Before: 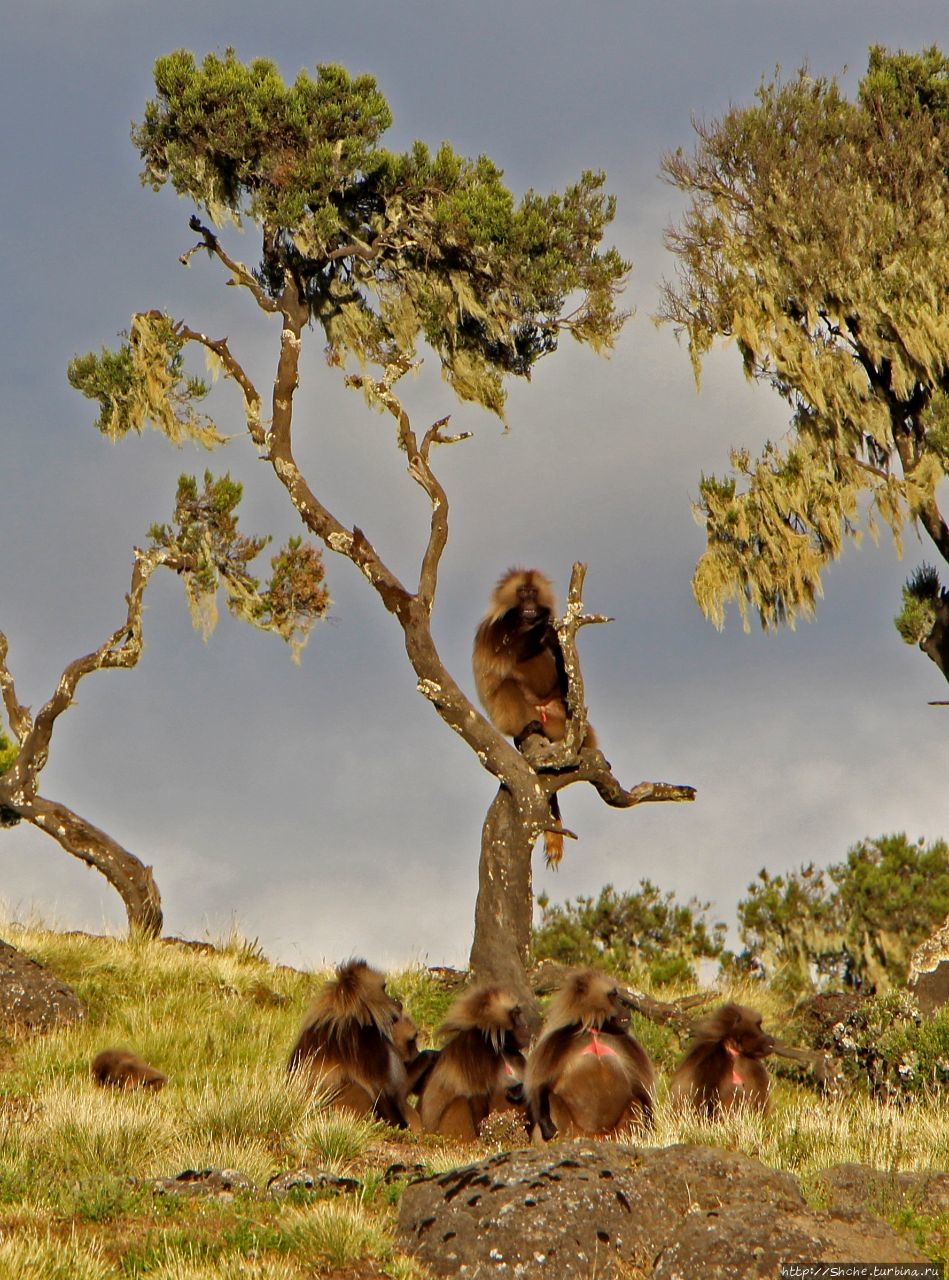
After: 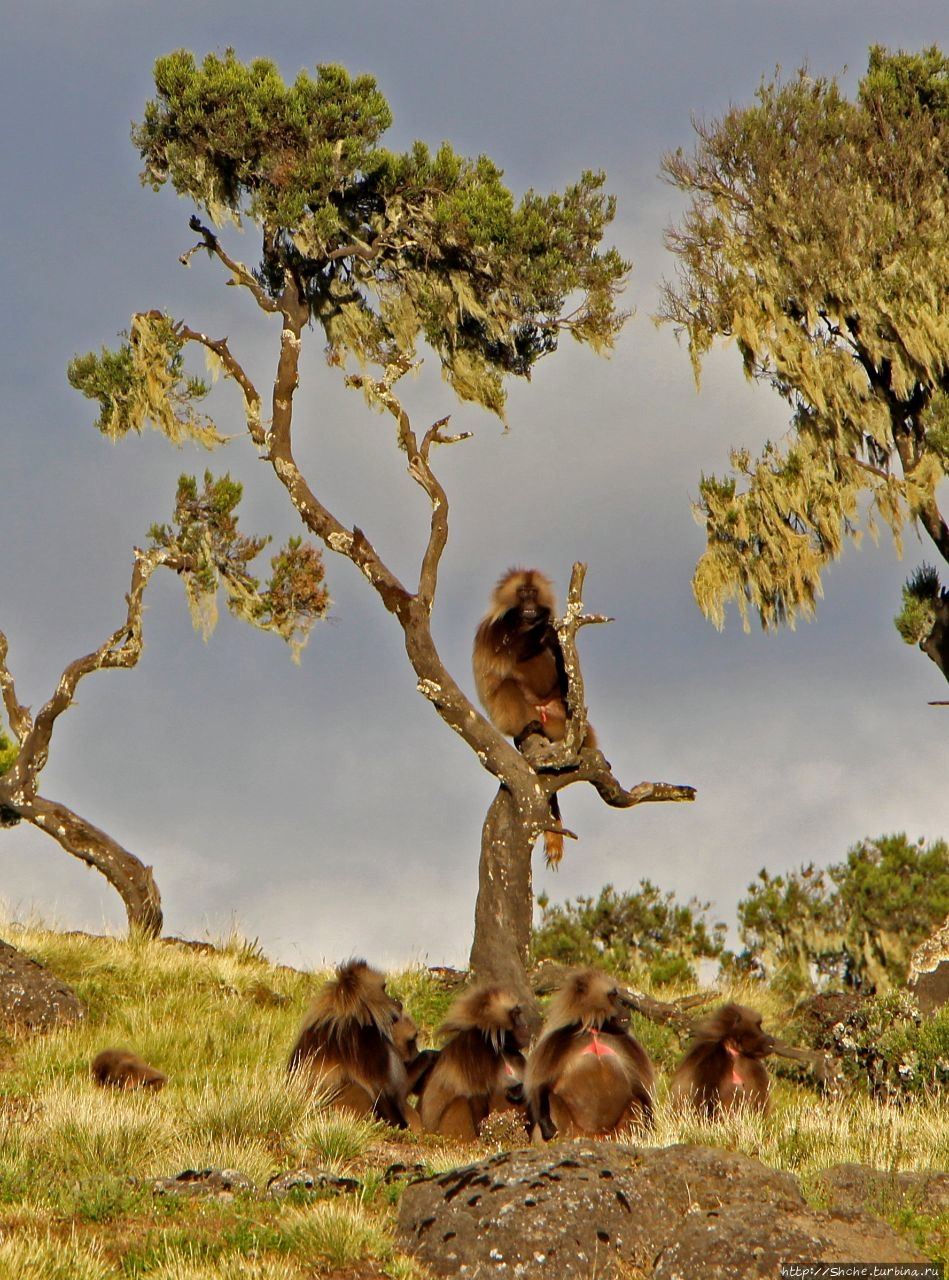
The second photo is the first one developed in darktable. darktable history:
color correction: highlights a* 0.05, highlights b* -0.555
levels: levels [0, 0.492, 0.984]
